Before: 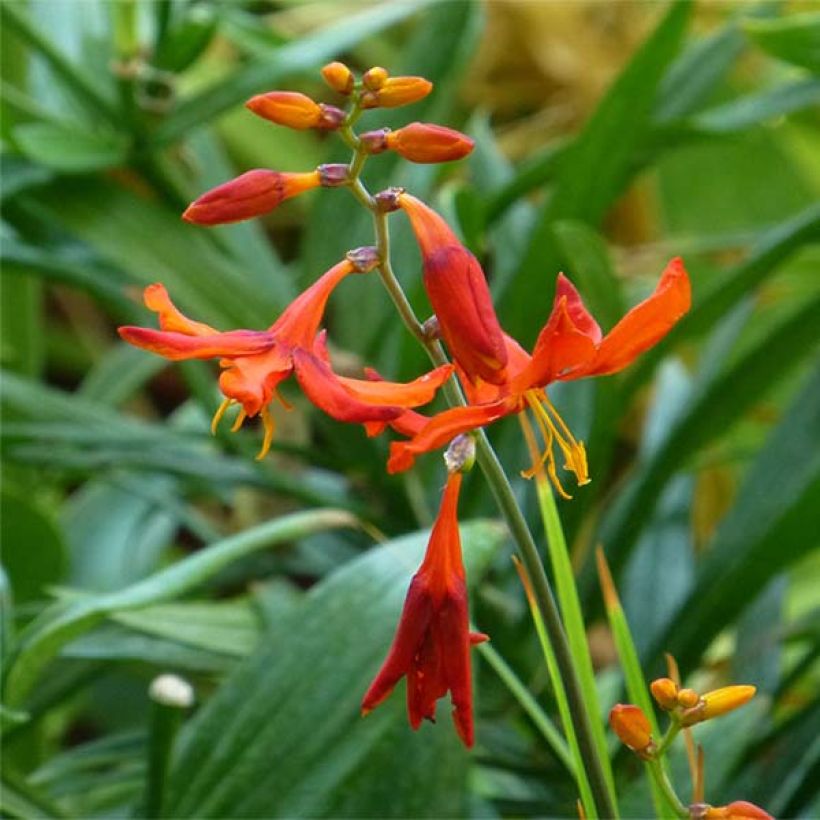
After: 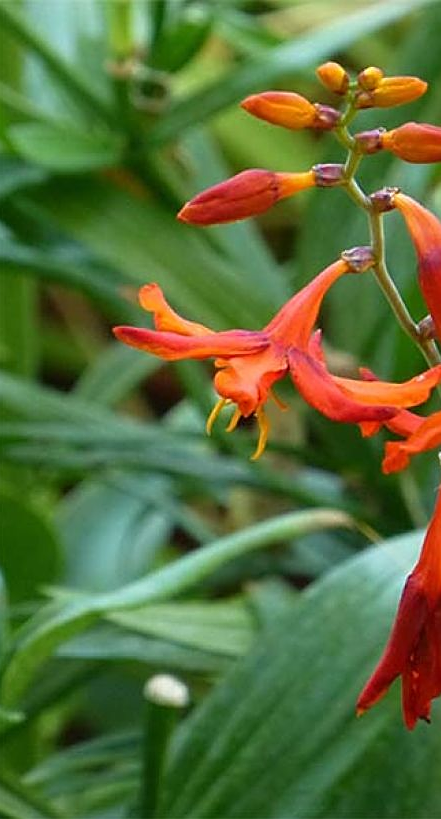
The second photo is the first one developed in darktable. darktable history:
crop: left 0.715%, right 45.455%, bottom 0.082%
sharpen: on, module defaults
